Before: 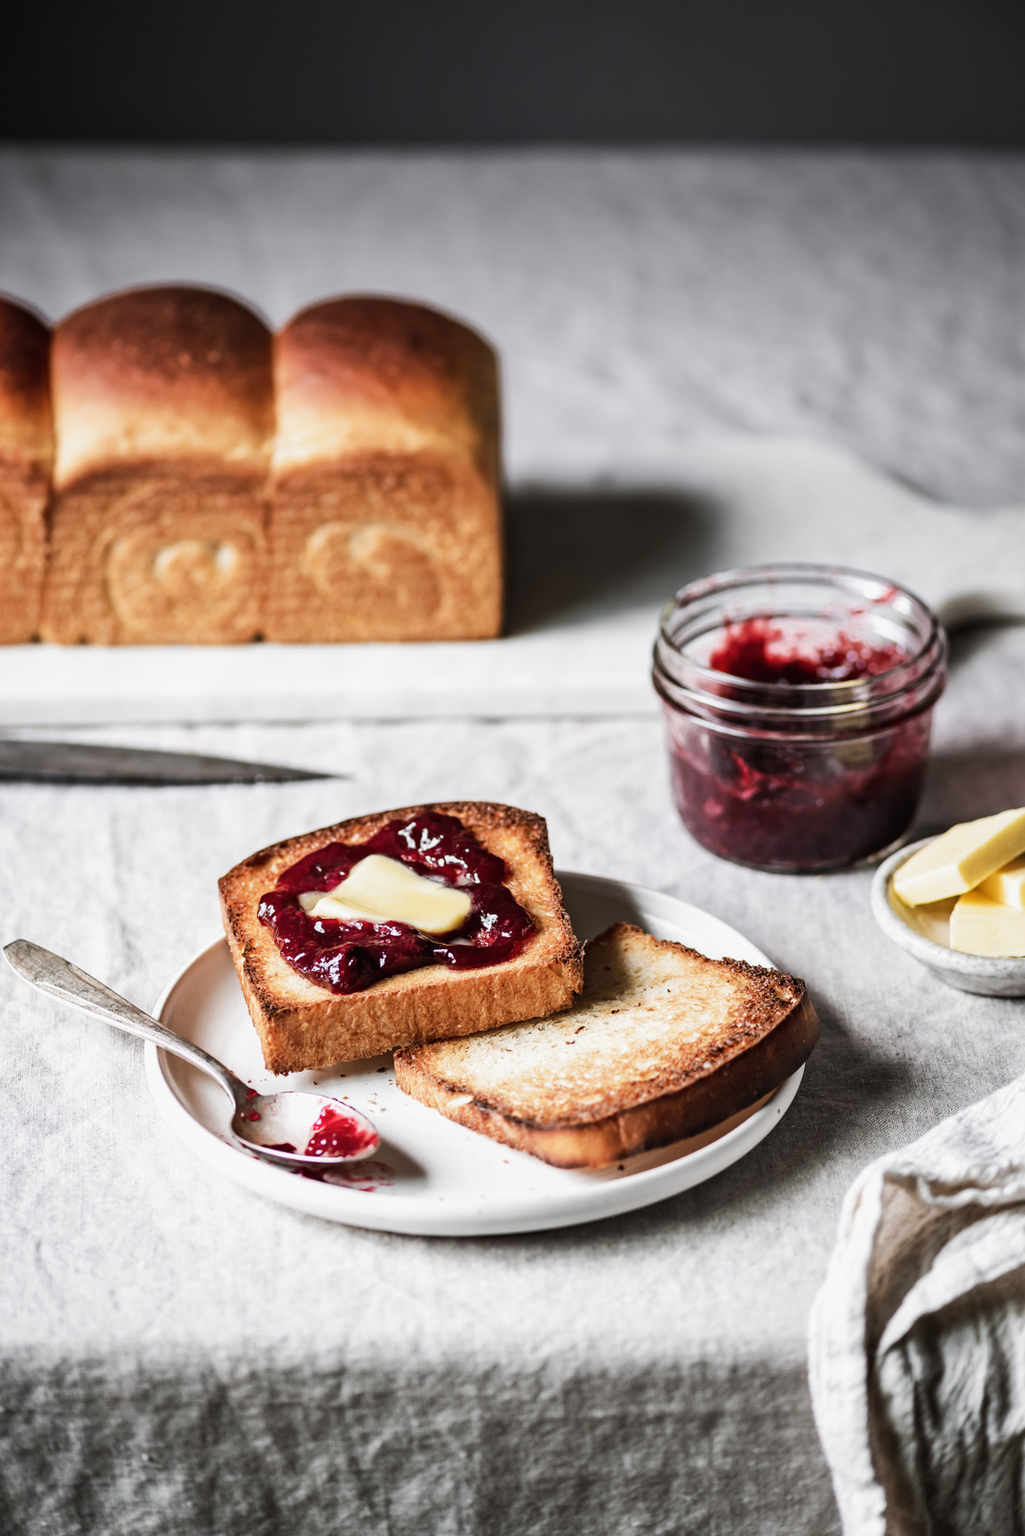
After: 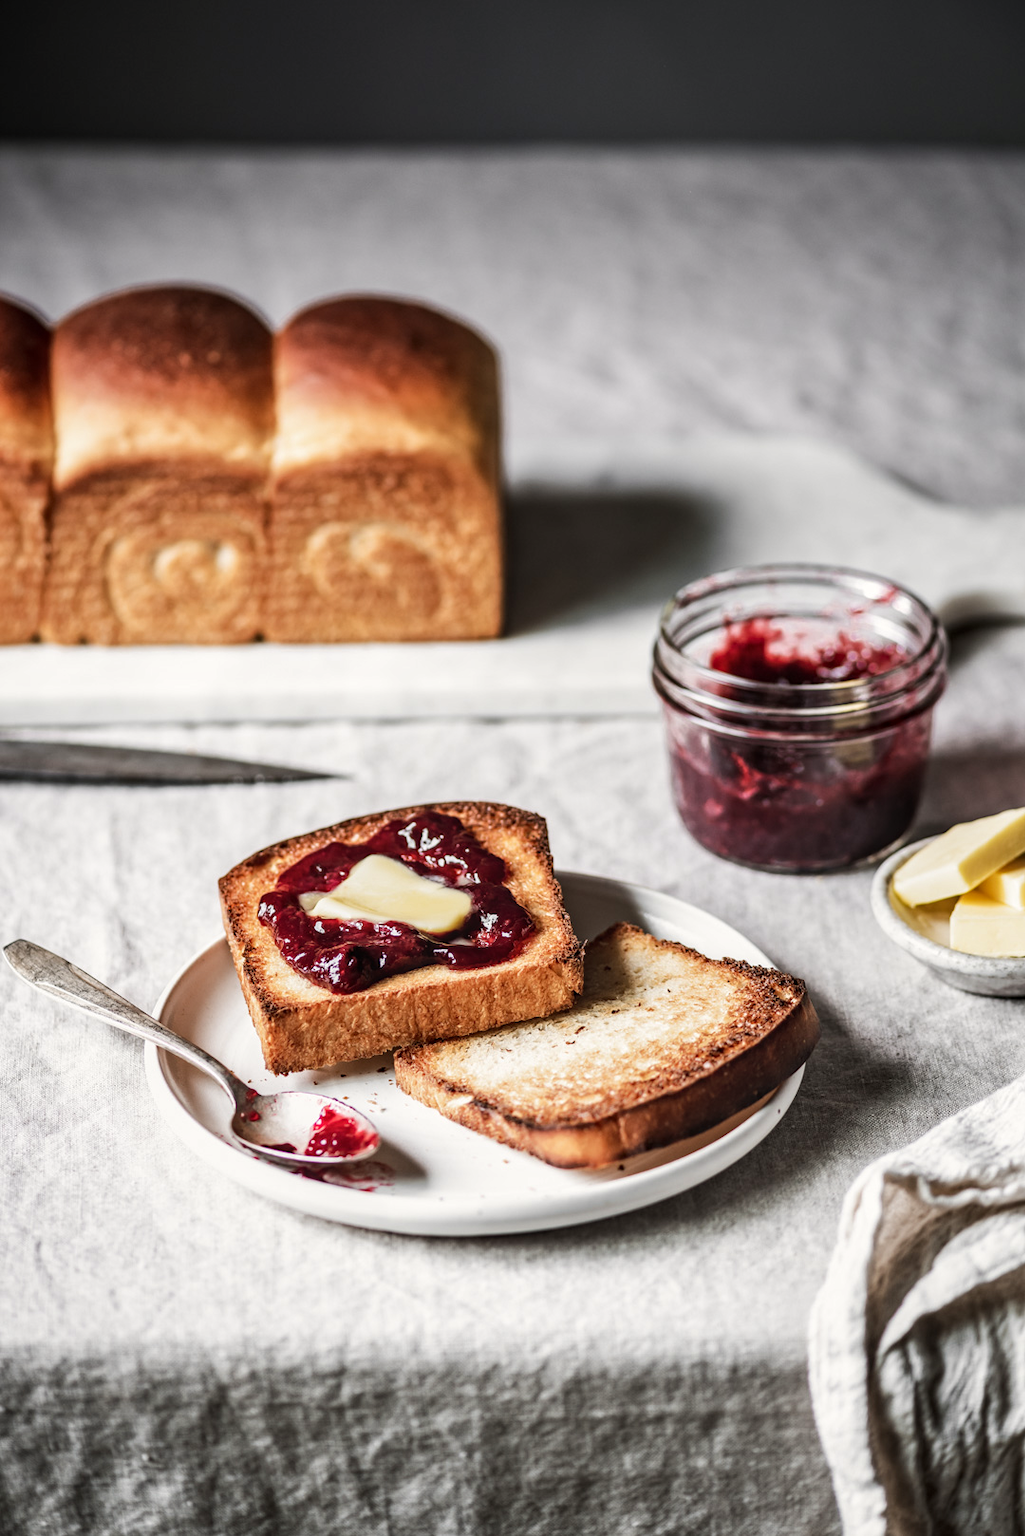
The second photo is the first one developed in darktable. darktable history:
local contrast: on, module defaults
white balance: red 1.009, blue 0.985
